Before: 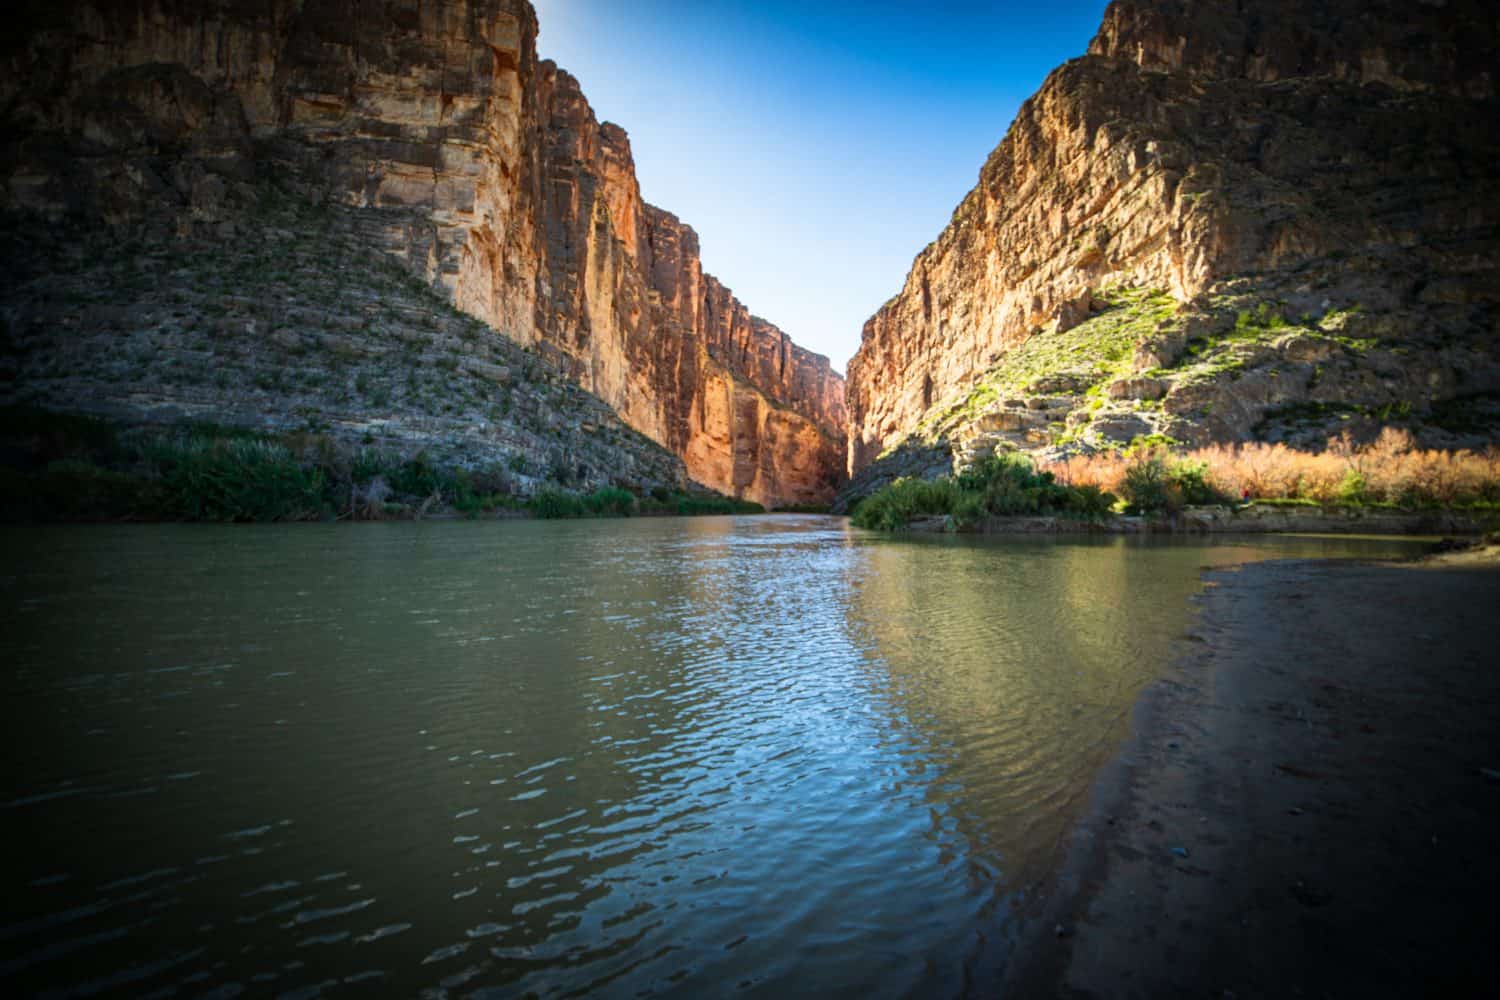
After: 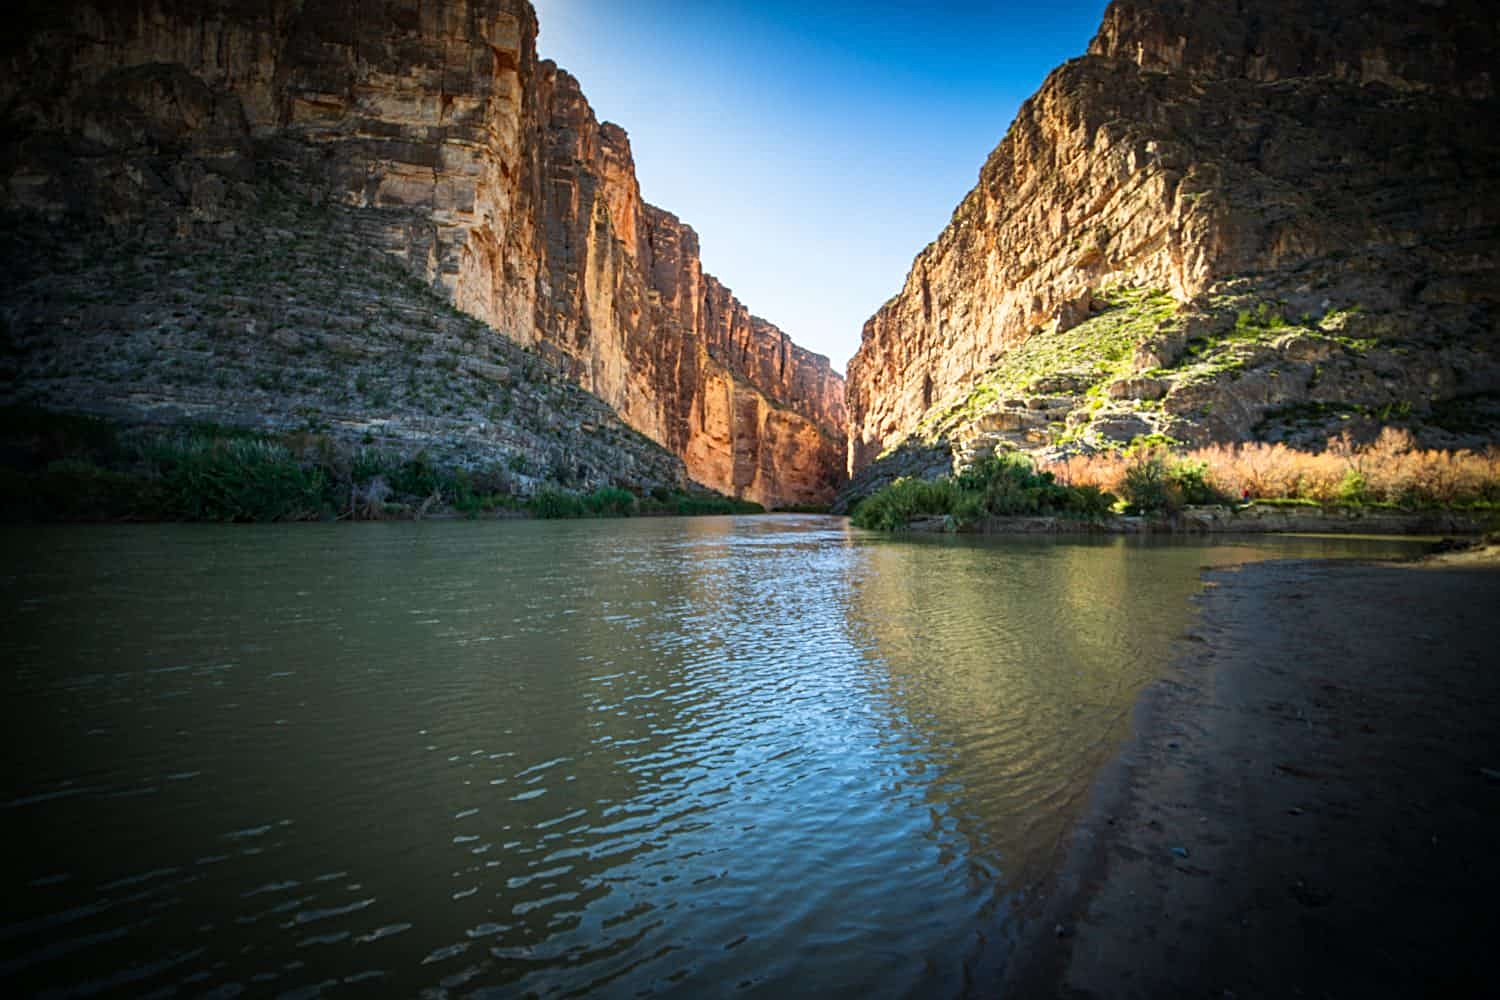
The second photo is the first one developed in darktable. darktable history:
sharpen: radius 2.193, amount 0.378, threshold 0.035
